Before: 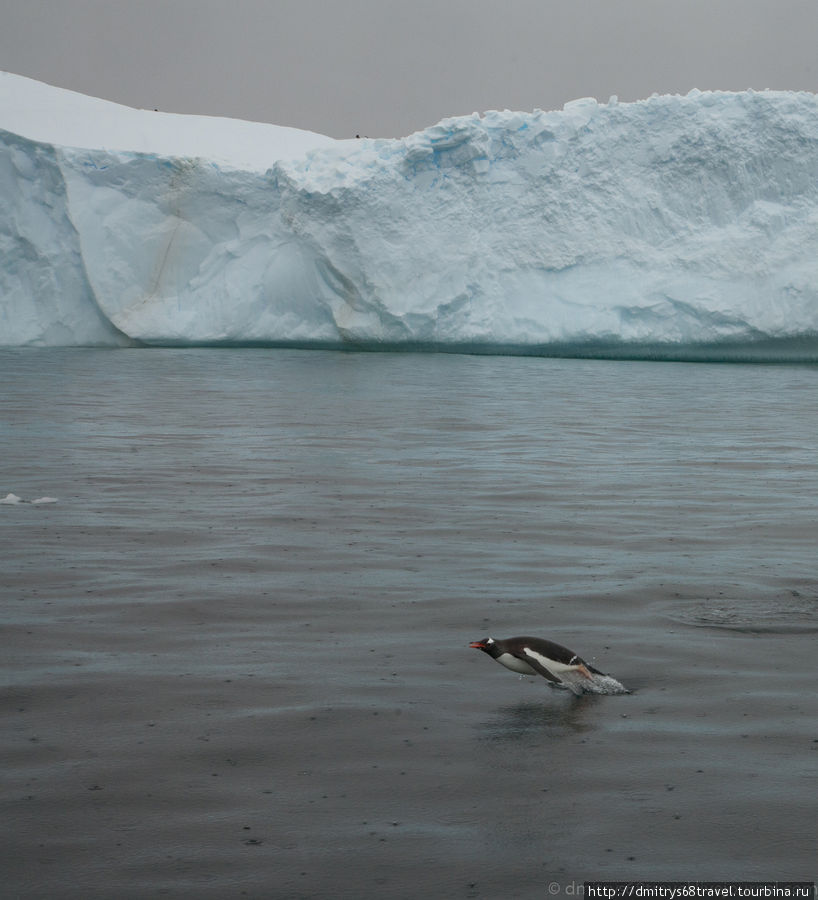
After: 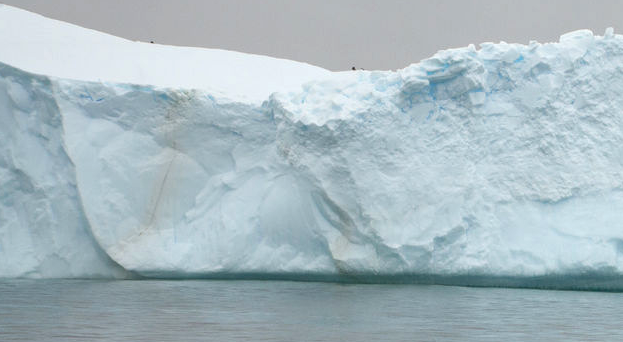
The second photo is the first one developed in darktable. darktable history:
exposure: exposure 0.566 EV, compensate highlight preservation false
crop: left 0.579%, top 7.627%, right 23.167%, bottom 54.275%
